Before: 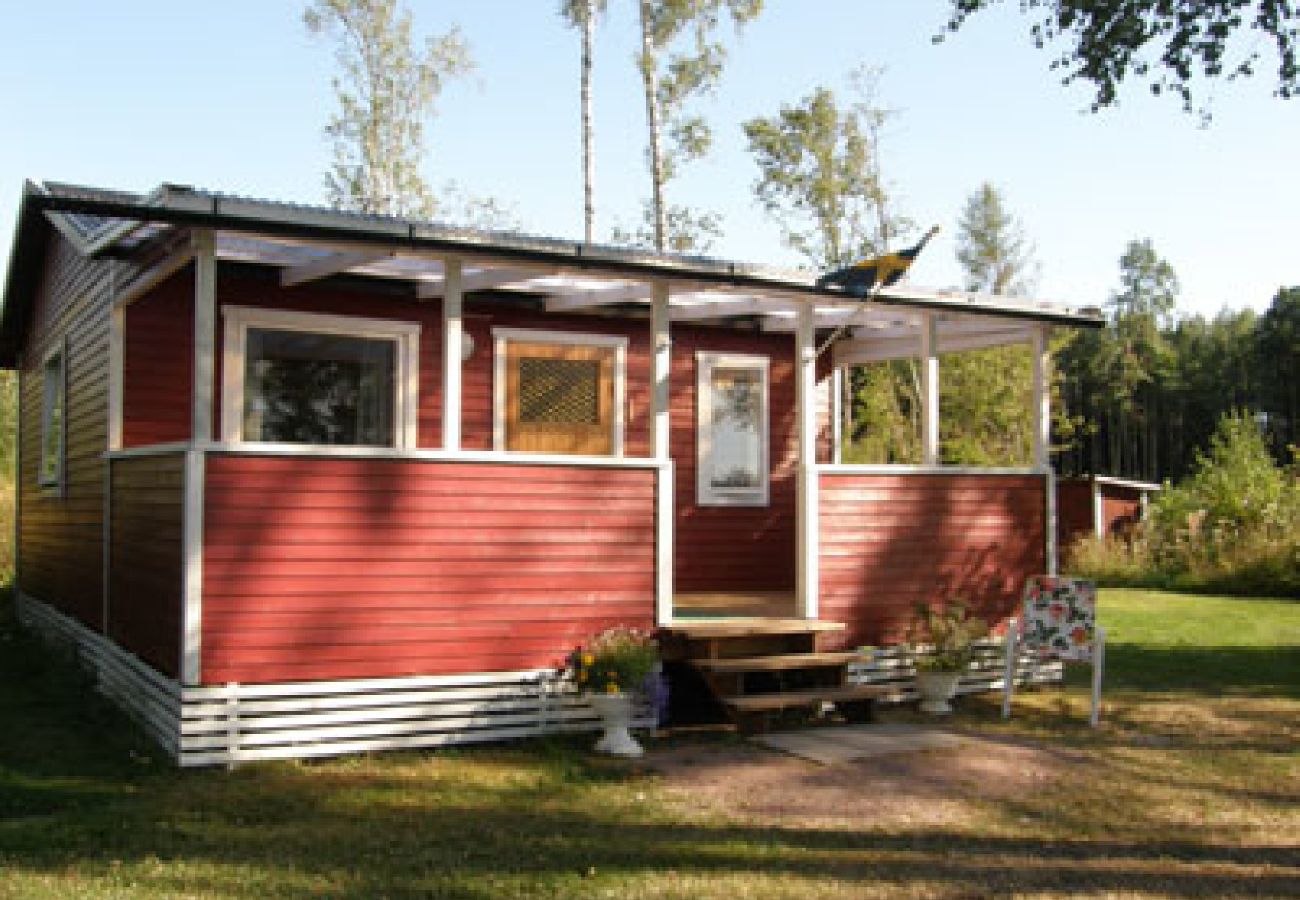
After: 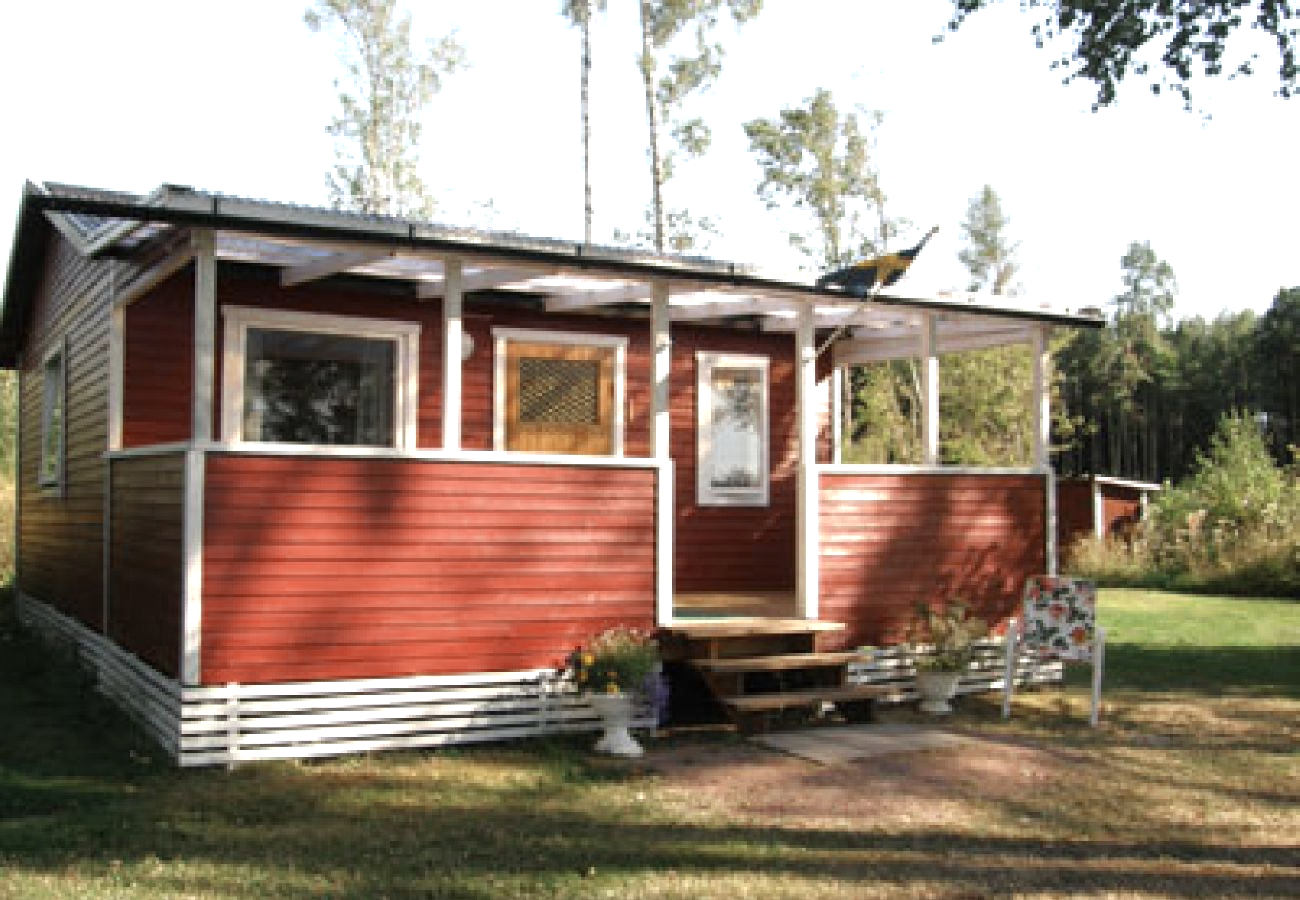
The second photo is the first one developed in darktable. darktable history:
color correction: highlights b* 0.06
exposure: black level correction 0, exposure 0.499 EV, compensate highlight preservation false
color zones: curves: ch0 [(0, 0.5) (0.125, 0.4) (0.25, 0.5) (0.375, 0.4) (0.5, 0.4) (0.625, 0.6) (0.75, 0.6) (0.875, 0.5)]; ch1 [(0, 0.35) (0.125, 0.45) (0.25, 0.35) (0.375, 0.35) (0.5, 0.35) (0.625, 0.35) (0.75, 0.45) (0.875, 0.35)]; ch2 [(0, 0.6) (0.125, 0.5) (0.25, 0.5) (0.375, 0.6) (0.5, 0.6) (0.625, 0.5) (0.75, 0.5) (0.875, 0.5)]
